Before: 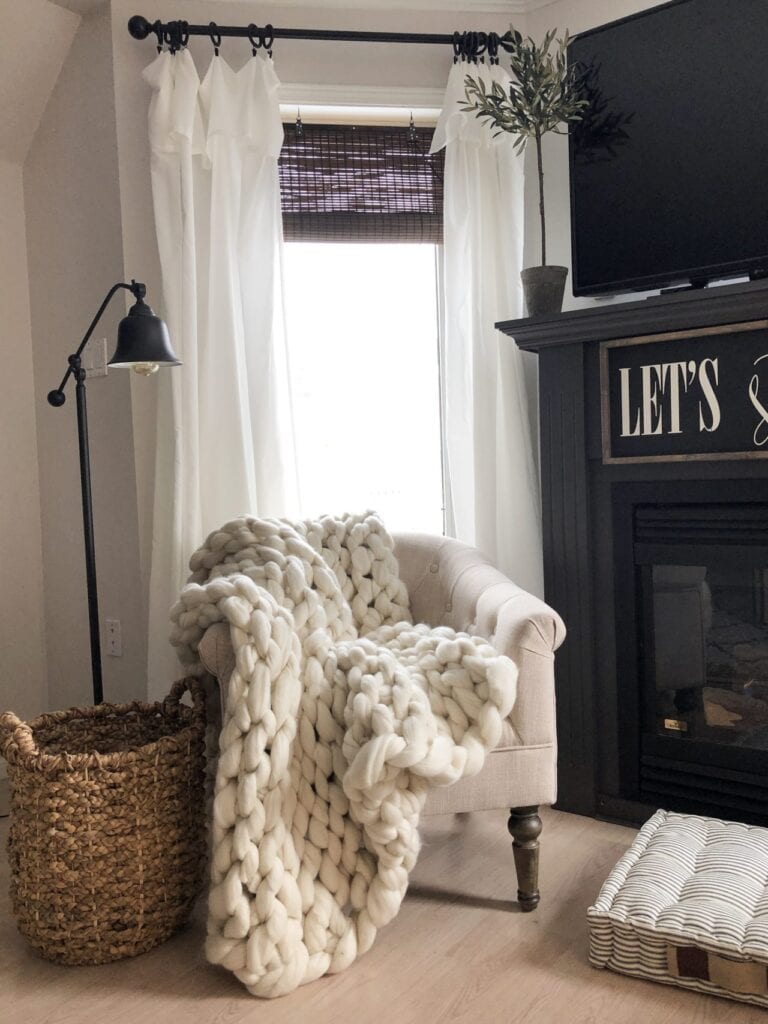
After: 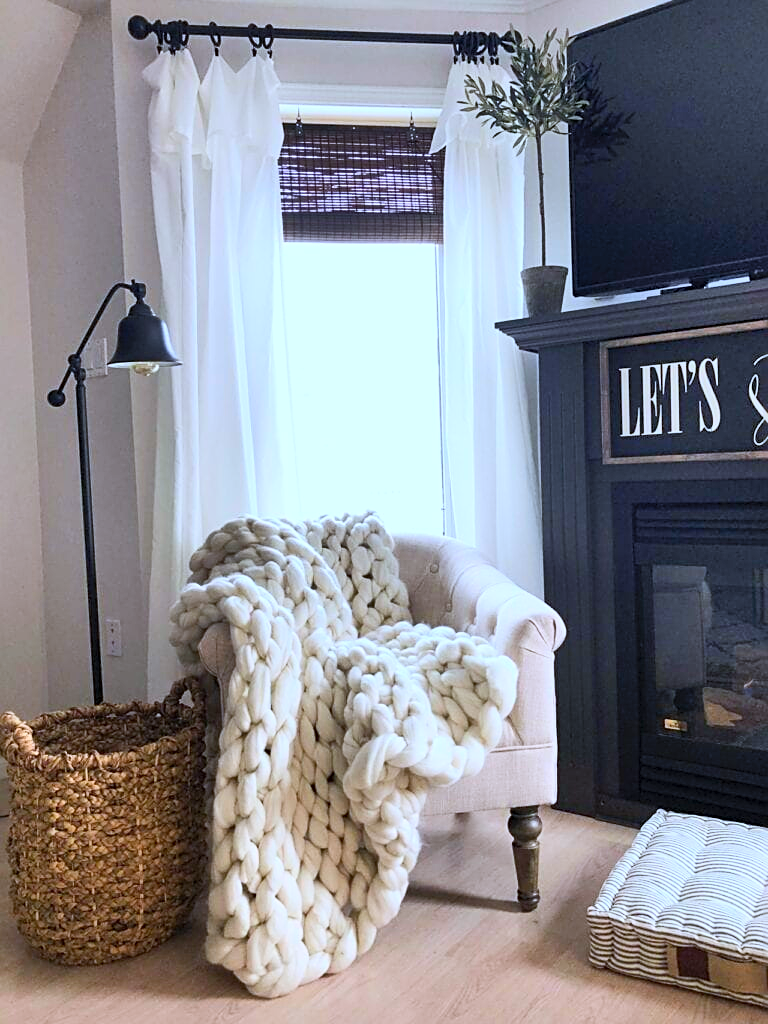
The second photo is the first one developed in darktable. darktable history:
white balance: red 0.926, green 1.003, blue 1.133
sharpen: on, module defaults
contrast brightness saturation: contrast 0.2, brightness 0.2, saturation 0.8
shadows and highlights: highlights color adjustment 0%, soften with gaussian
